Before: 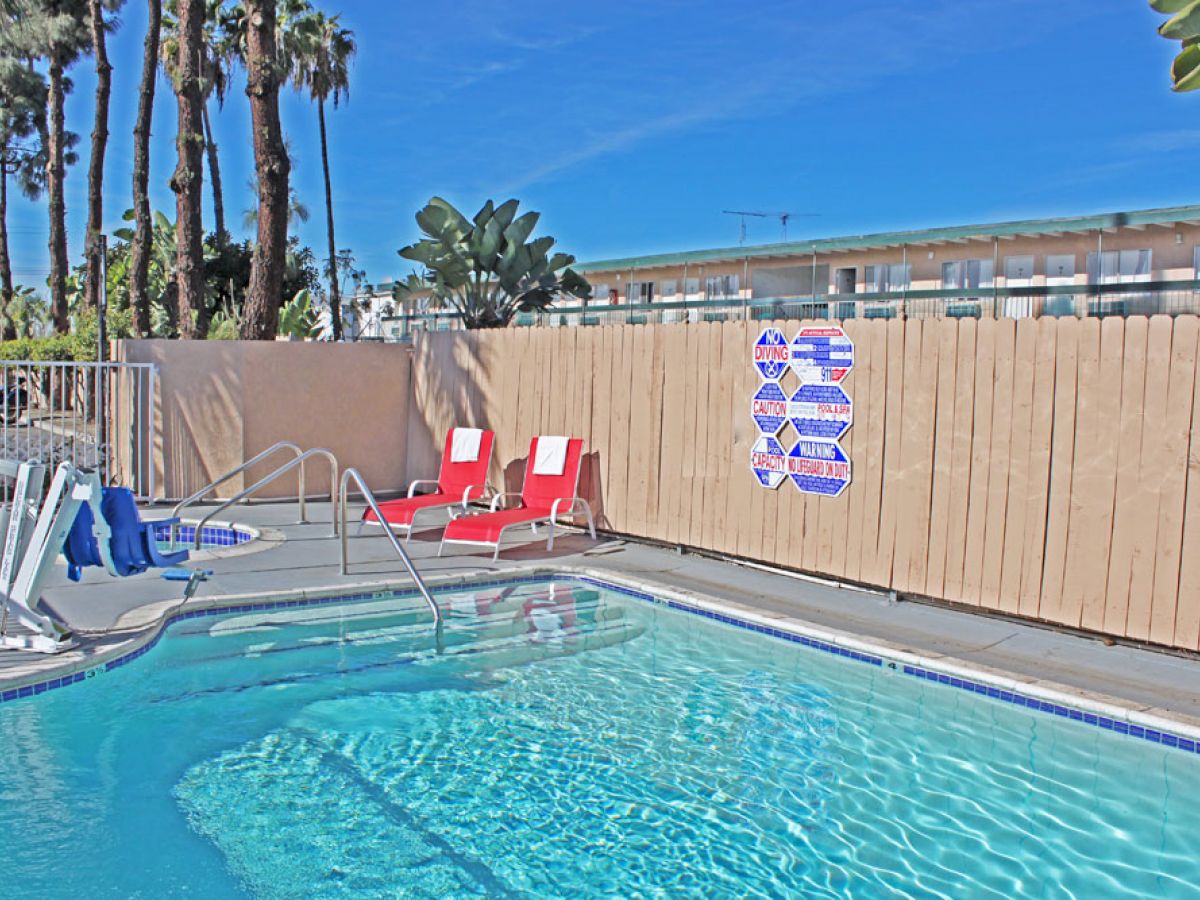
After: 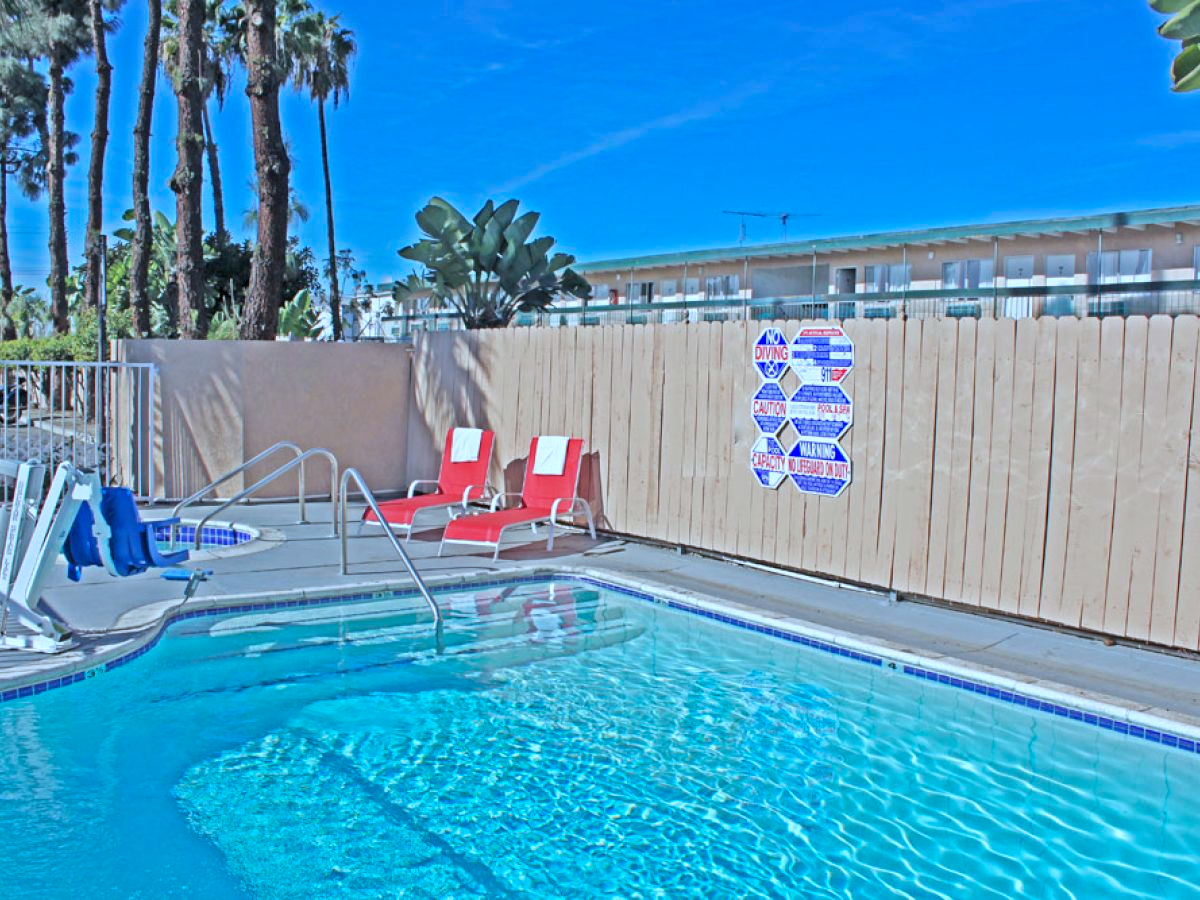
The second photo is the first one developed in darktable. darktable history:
color calibration: x 0.382, y 0.372, temperature 3911.02 K
